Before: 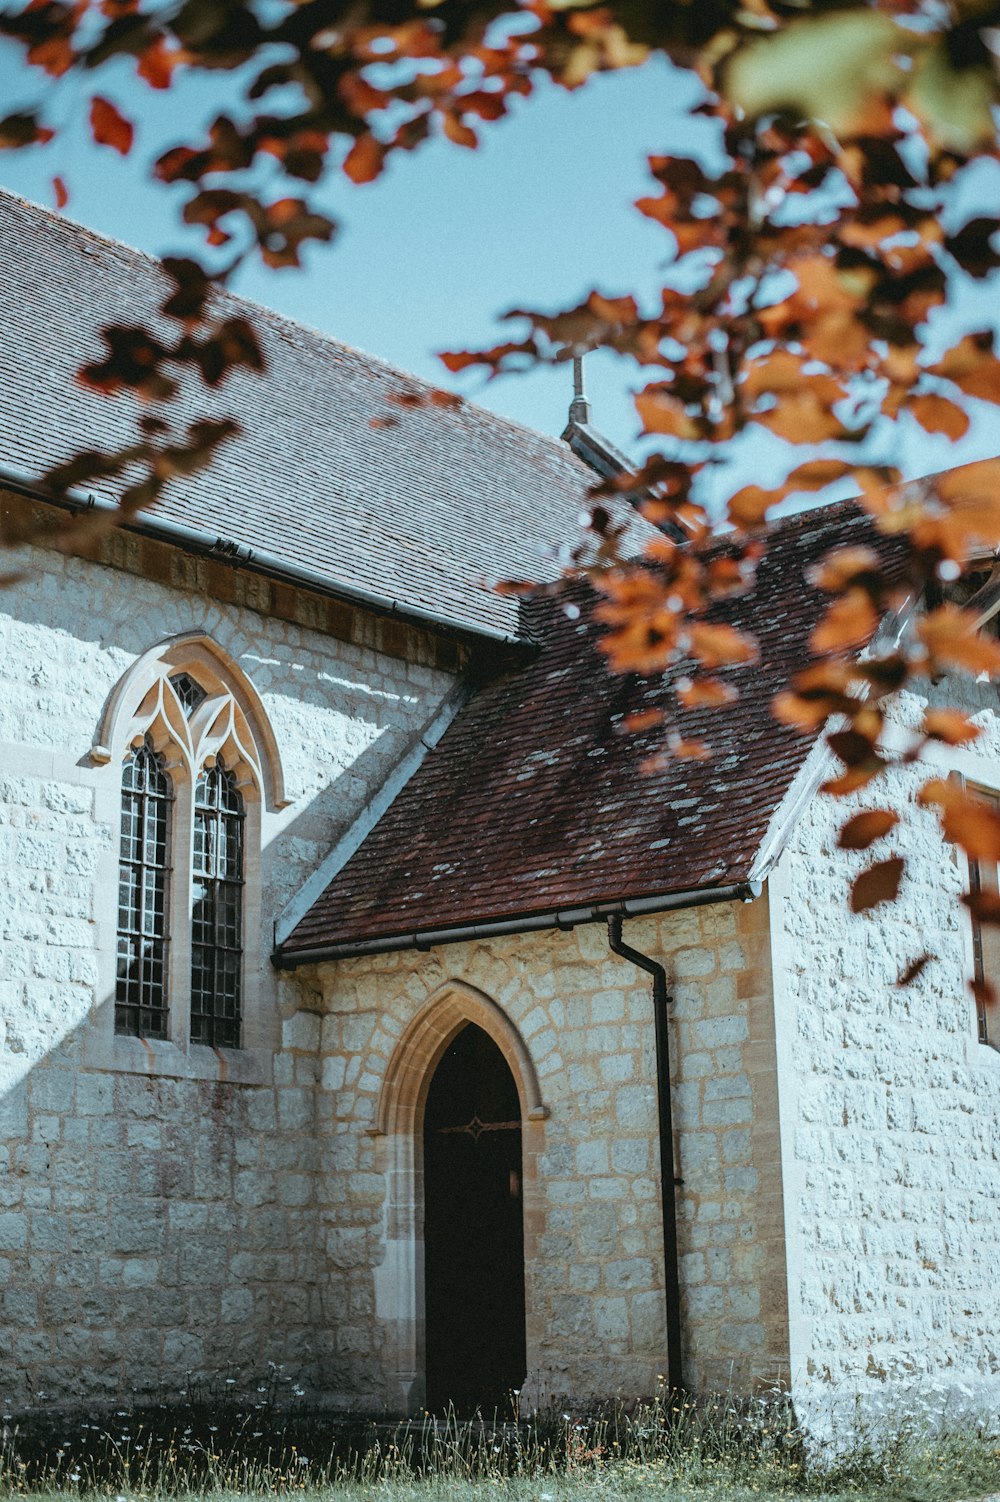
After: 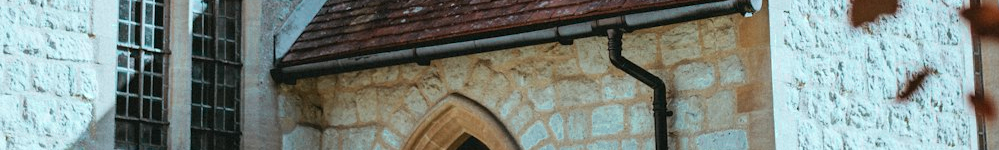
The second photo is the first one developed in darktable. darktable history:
crop and rotate: top 59.084%, bottom 30.916%
color zones: curves: ch0 [(0.25, 0.5) (0.423, 0.5) (0.443, 0.5) (0.521, 0.756) (0.568, 0.5) (0.576, 0.5) (0.75, 0.5)]; ch1 [(0.25, 0.5) (0.423, 0.5) (0.443, 0.5) (0.539, 0.873) (0.624, 0.565) (0.631, 0.5) (0.75, 0.5)]
